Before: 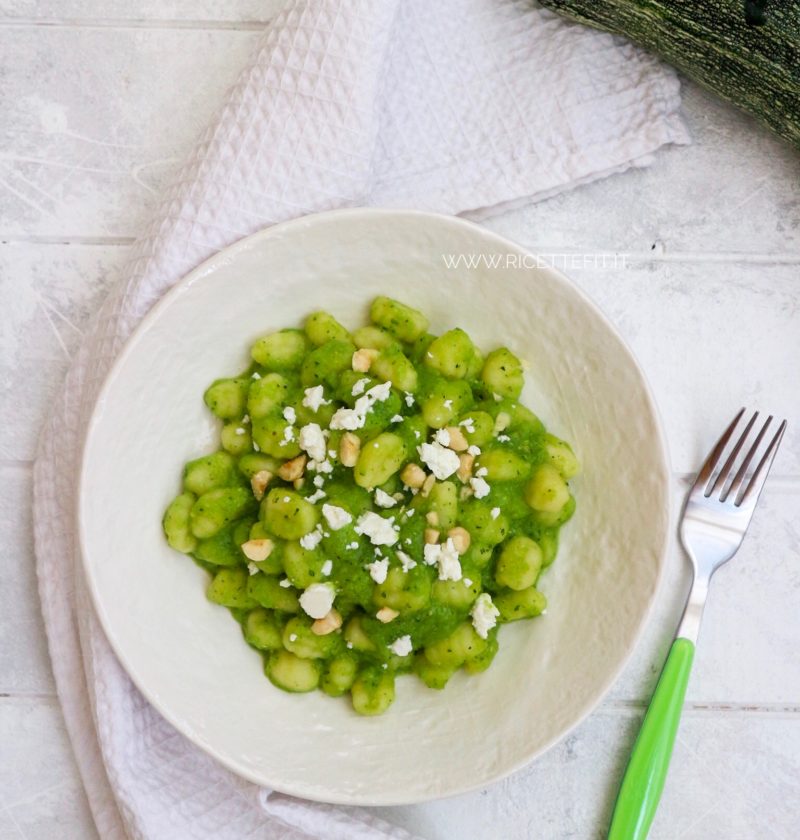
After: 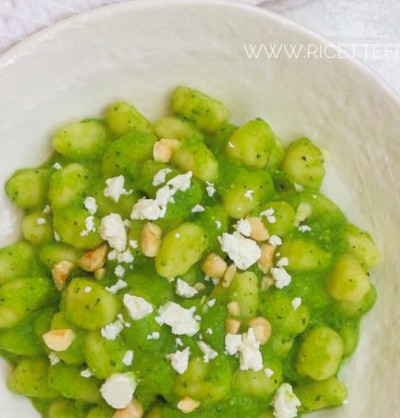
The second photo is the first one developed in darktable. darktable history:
contrast equalizer: octaves 7, y [[0.511, 0.558, 0.631, 0.632, 0.559, 0.512], [0.5 ×6], [0.5 ×6], [0 ×6], [0 ×6]], mix -0.306
tone equalizer: -7 EV 0.144 EV, -6 EV 0.623 EV, -5 EV 1.12 EV, -4 EV 1.31 EV, -3 EV 1.17 EV, -2 EV 0.6 EV, -1 EV 0.16 EV
crop: left 24.951%, top 25.104%, right 24.945%, bottom 25.061%
